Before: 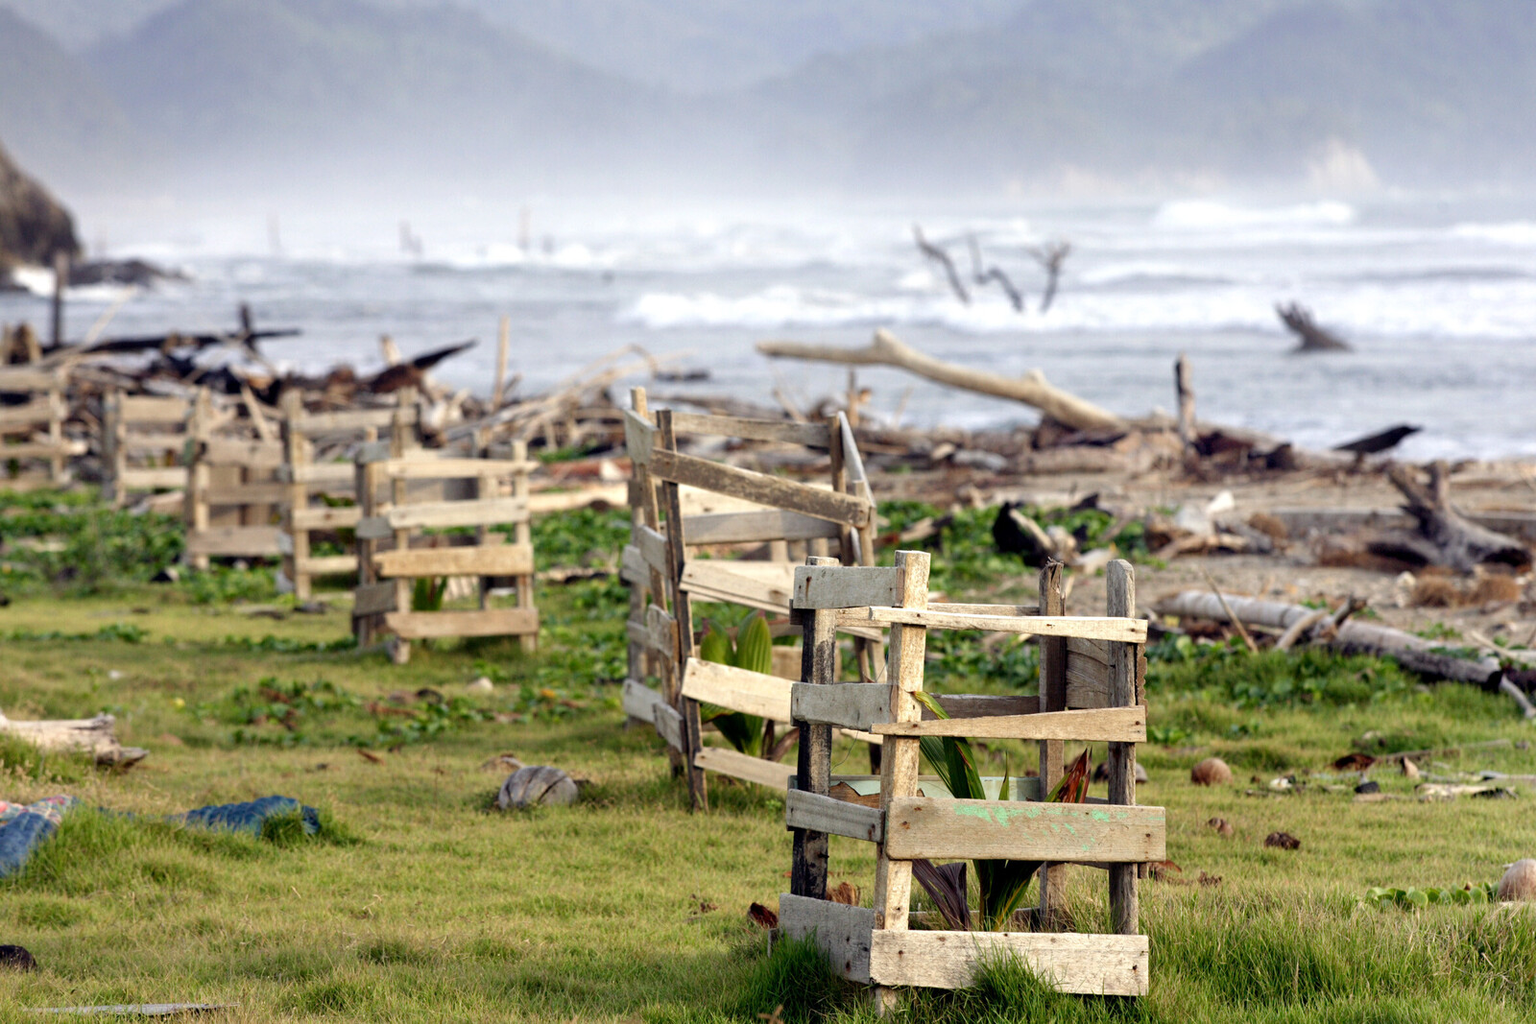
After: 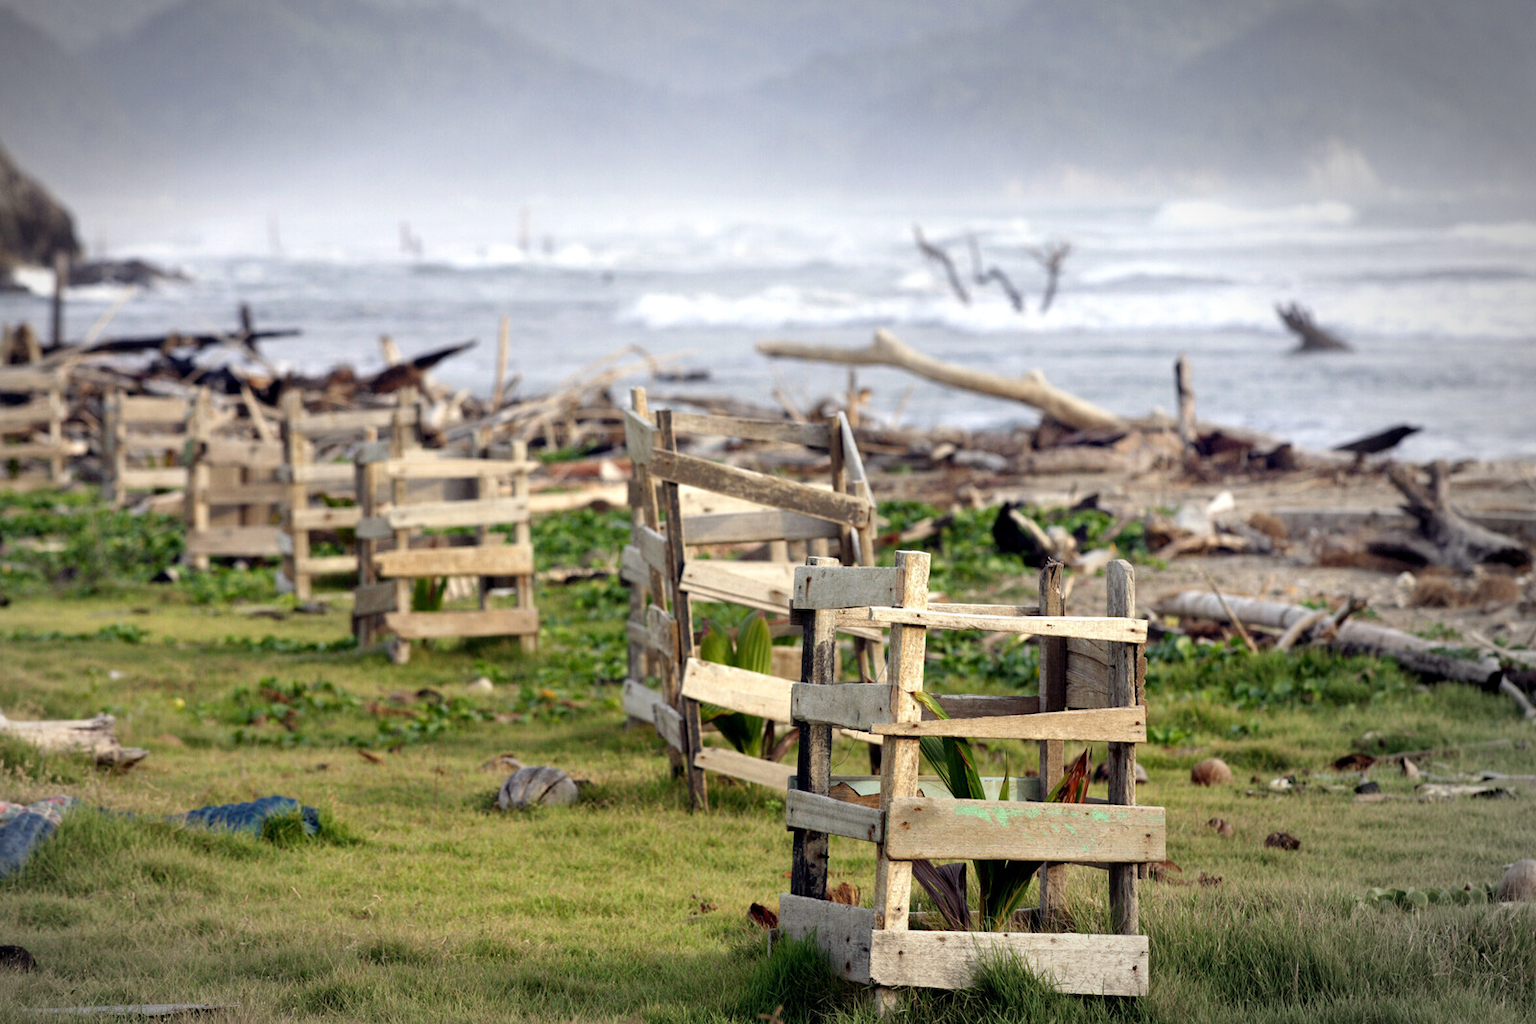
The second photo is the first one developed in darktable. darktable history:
vignetting: center (-0.12, -0.009), automatic ratio true
